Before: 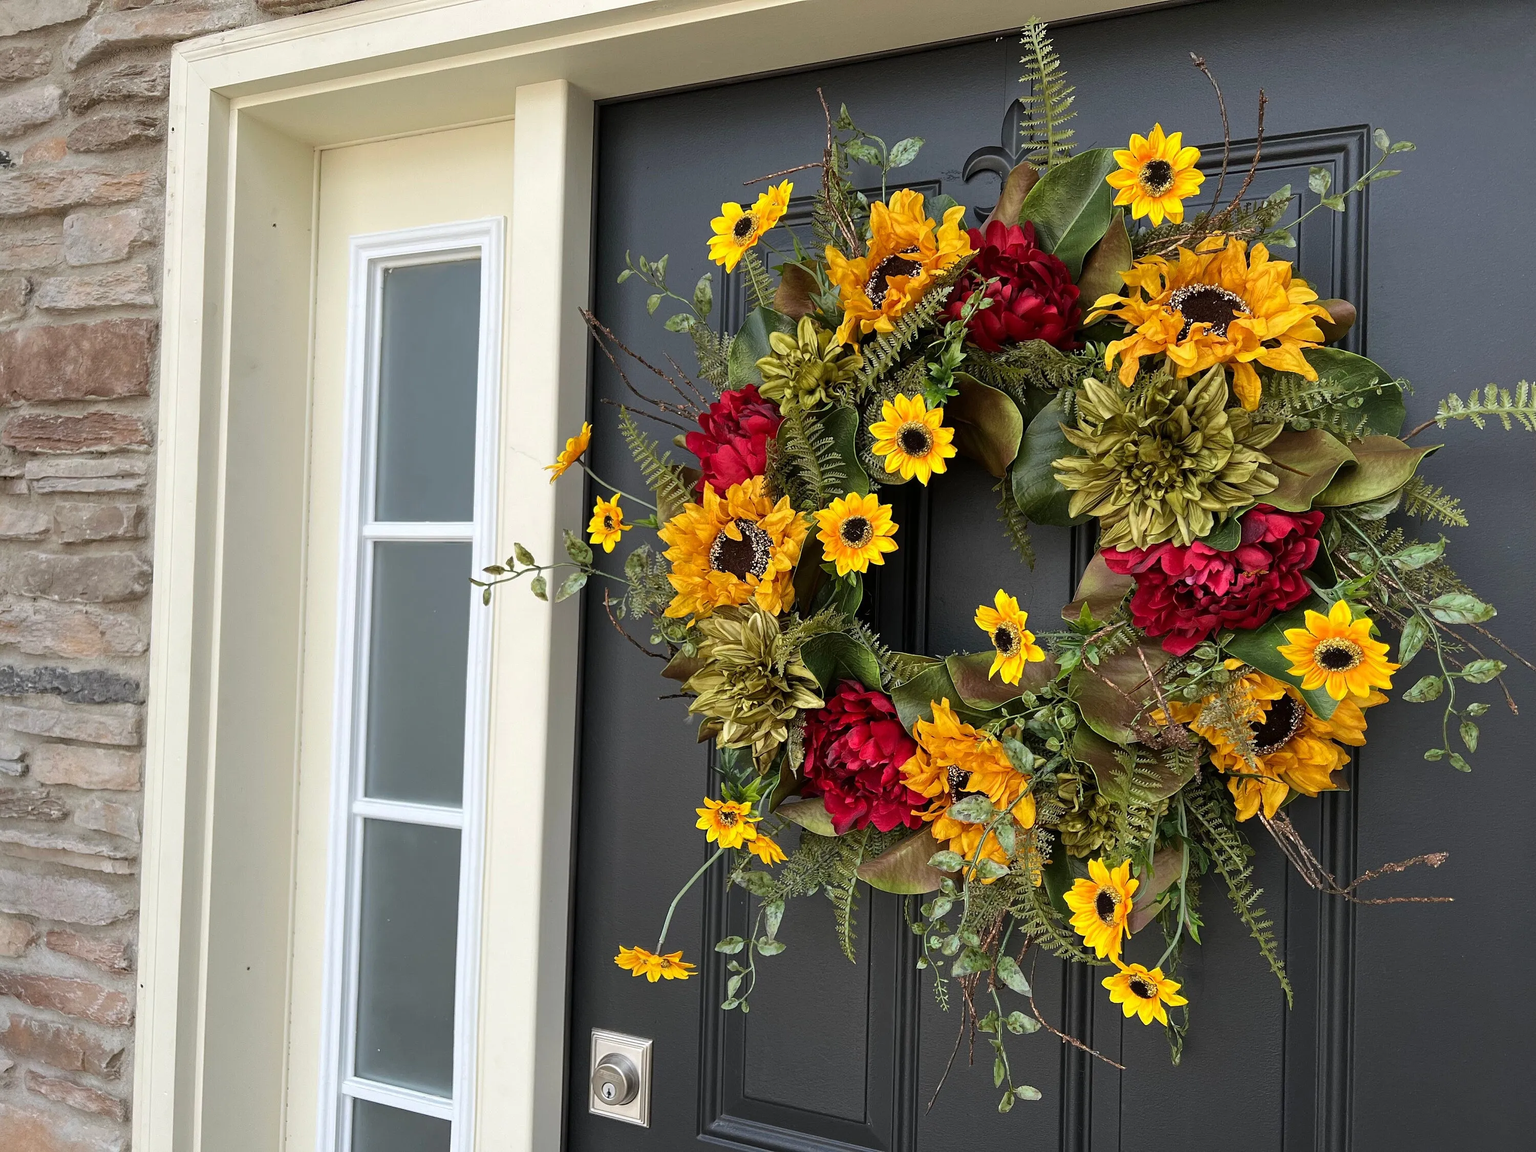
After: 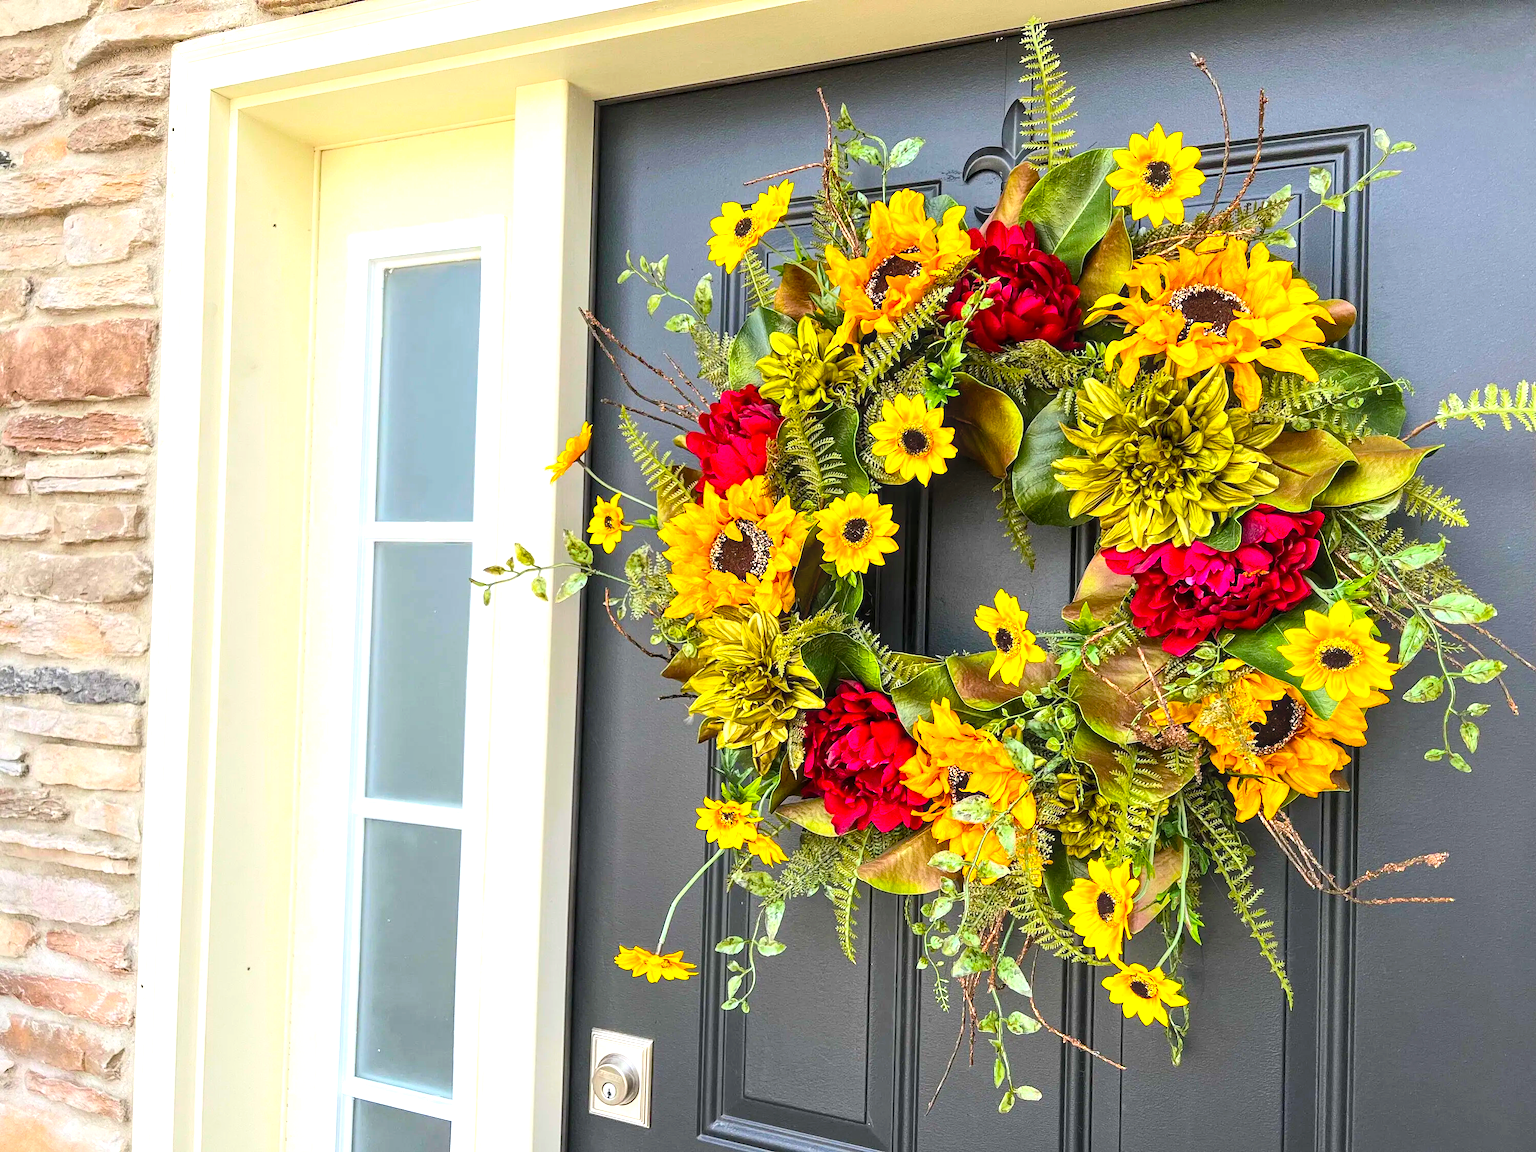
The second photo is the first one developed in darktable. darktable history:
exposure: exposure 0.999 EV, compensate highlight preservation false
local contrast: on, module defaults
contrast brightness saturation: contrast 0.2, brightness 0.16, saturation 0.22
color balance rgb: perceptual saturation grading › global saturation 30%, global vibrance 20%
